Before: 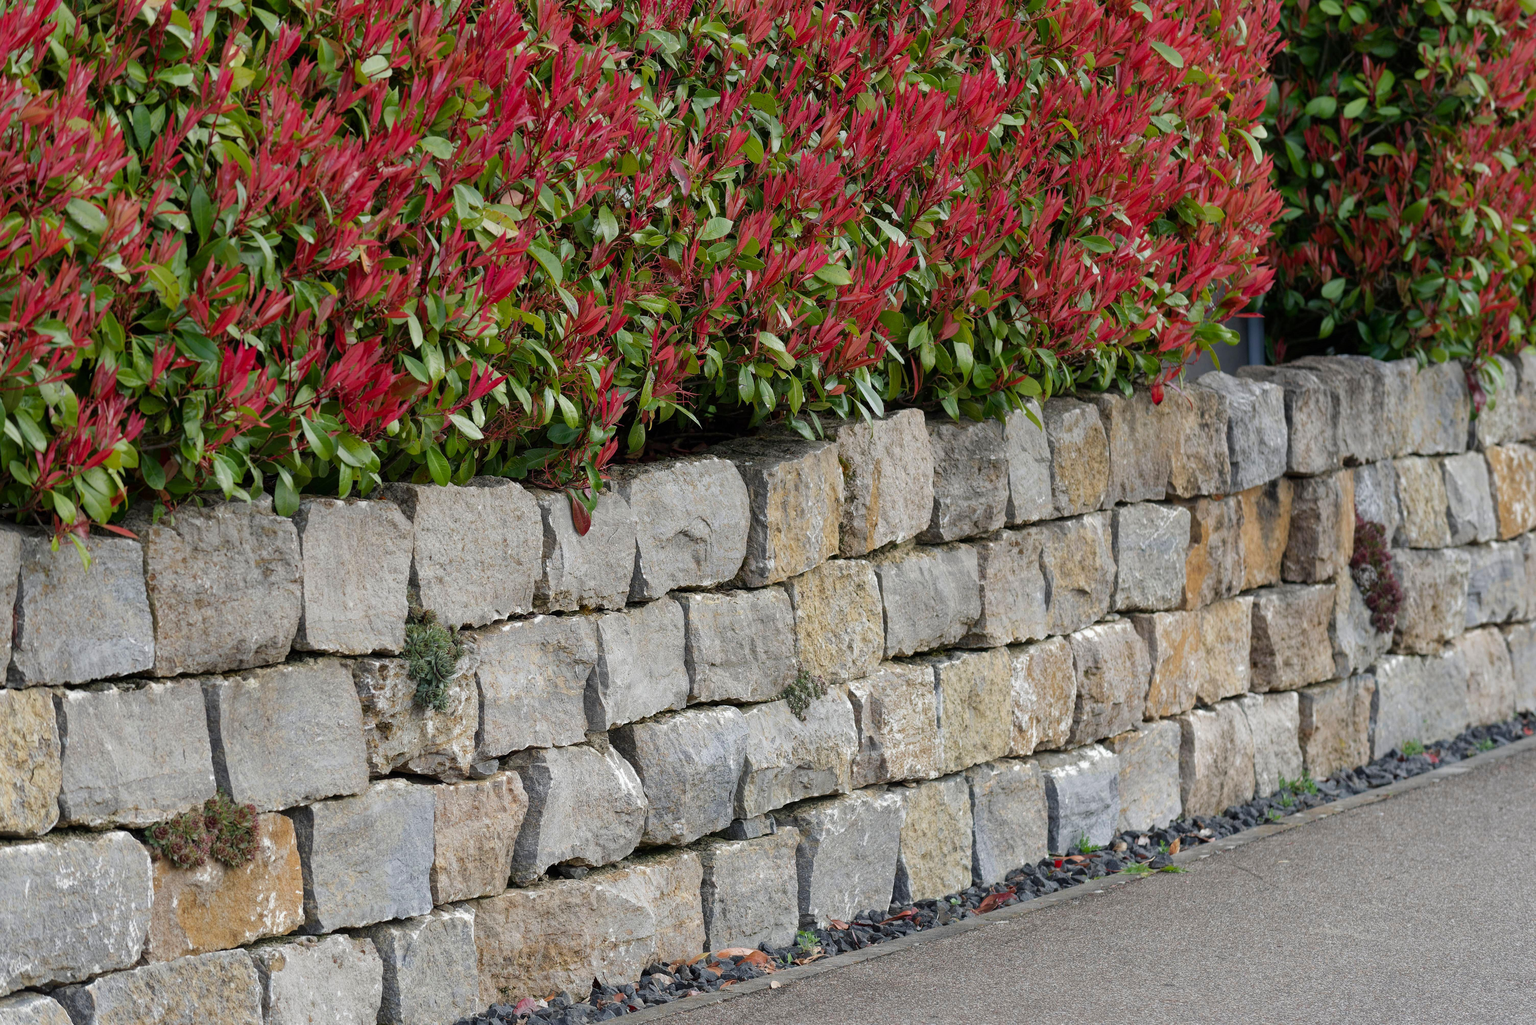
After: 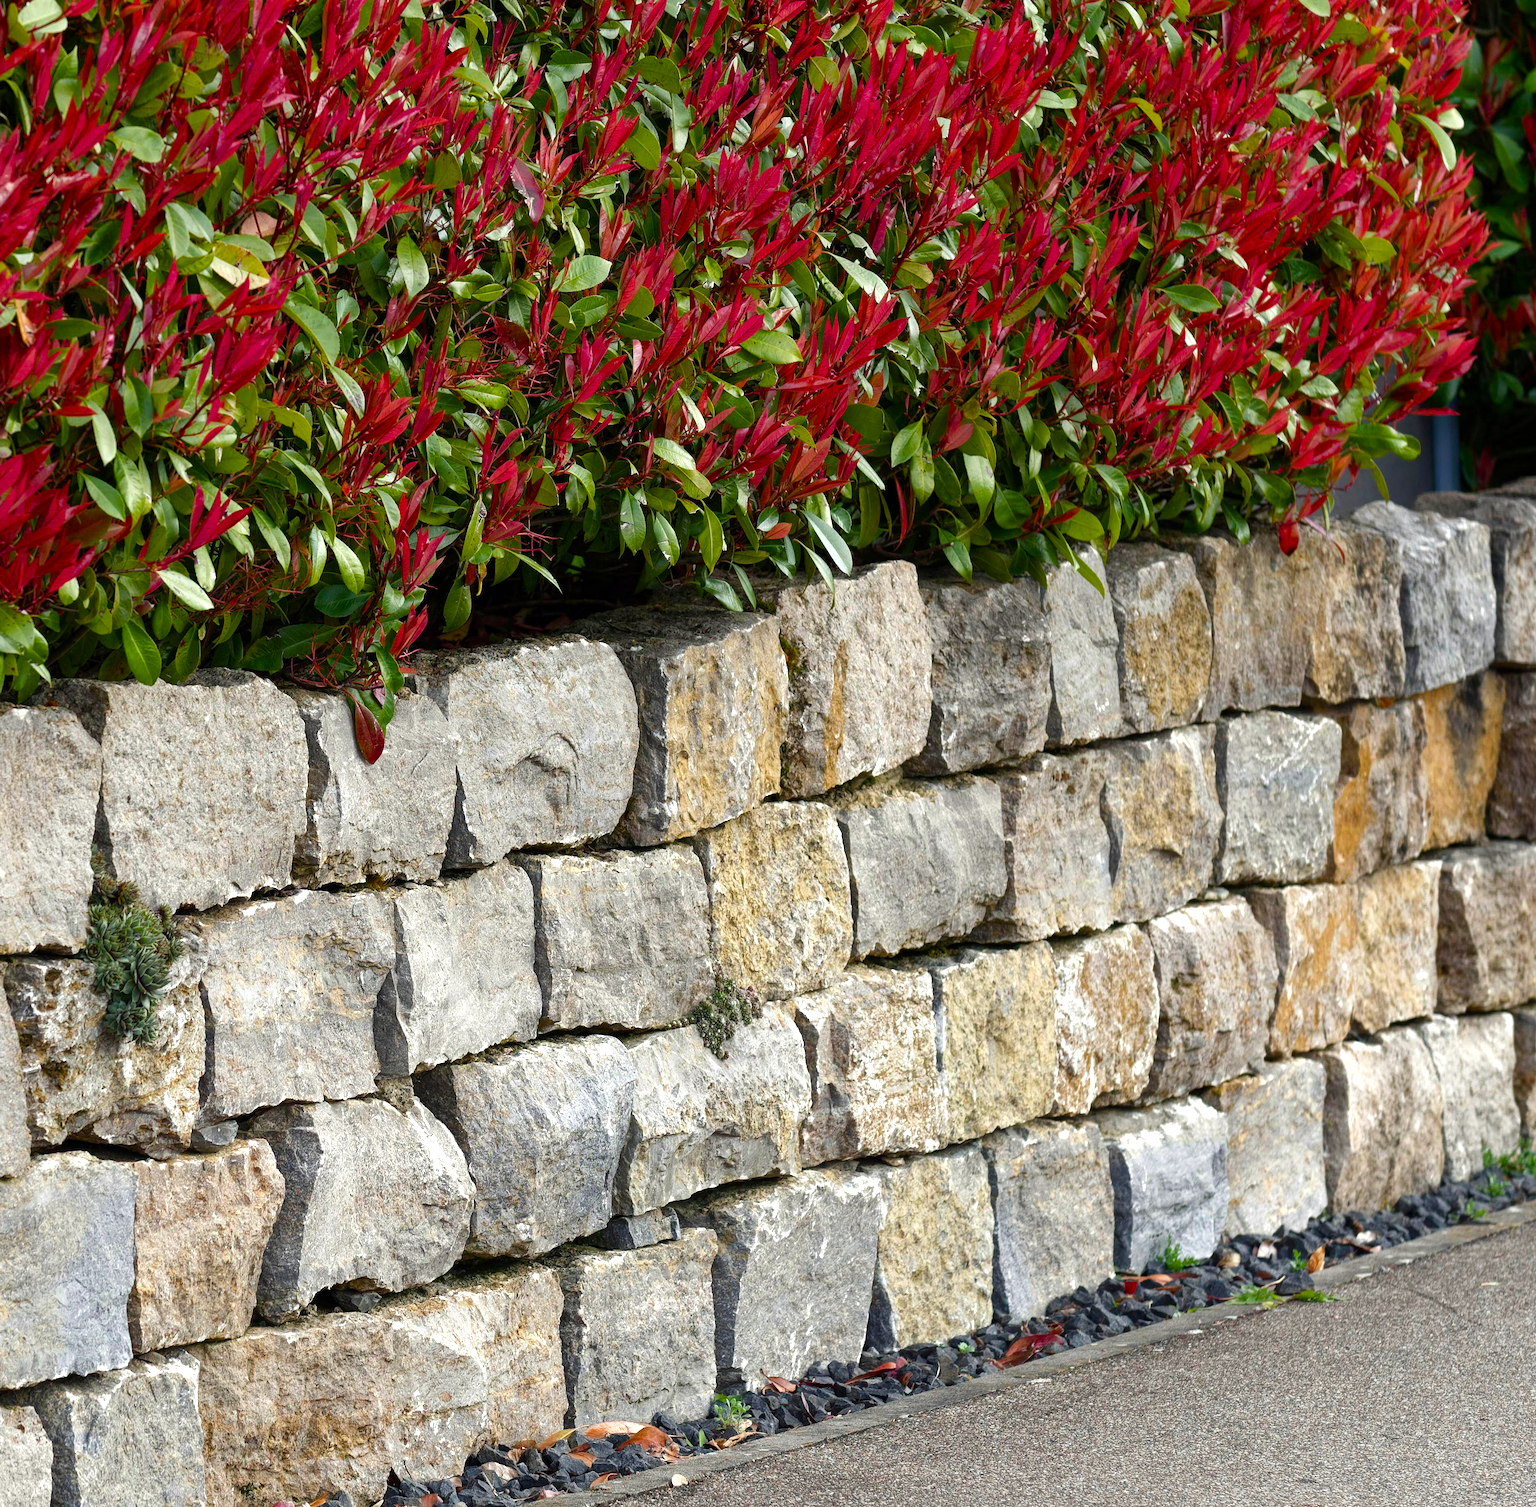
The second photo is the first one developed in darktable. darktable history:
exposure: compensate highlight preservation false
crop and rotate: left 22.804%, top 5.623%, right 14.528%, bottom 2.248%
color balance rgb: highlights gain › luminance 5.725%, highlights gain › chroma 1.273%, highlights gain › hue 91.14°, linear chroma grading › global chroma 0.55%, perceptual saturation grading › global saturation 20%, perceptual saturation grading › highlights -14.426%, perceptual saturation grading › shadows 49.806%, perceptual brilliance grading › global brilliance 20.33%, perceptual brilliance grading › shadows -40.437%
